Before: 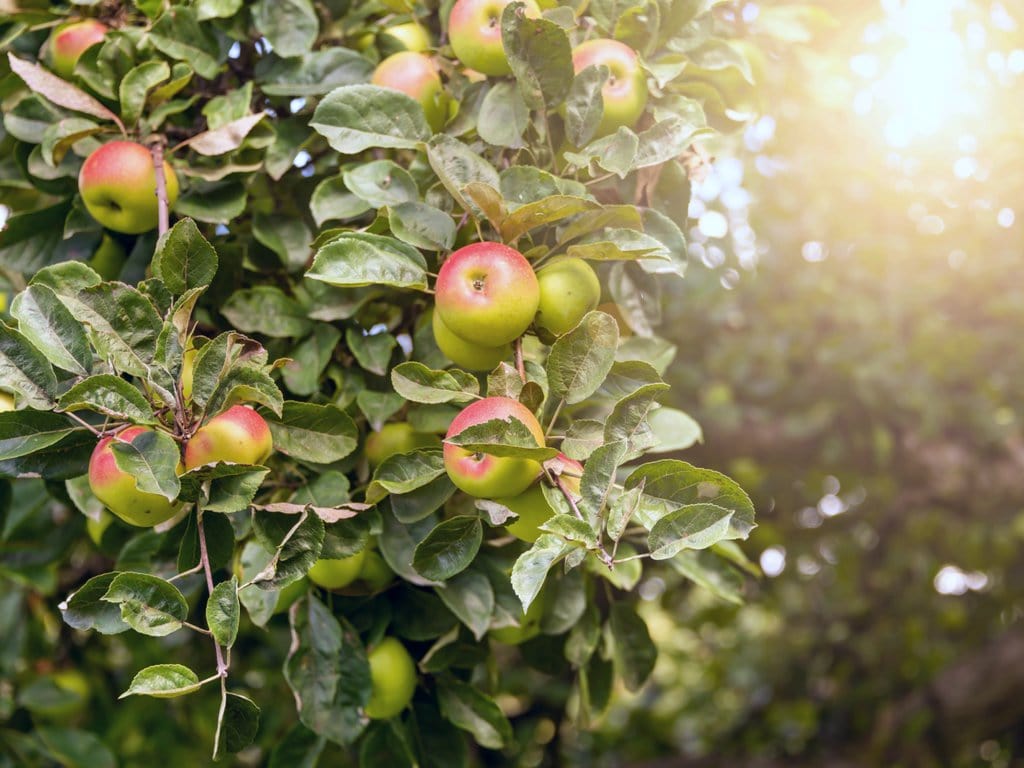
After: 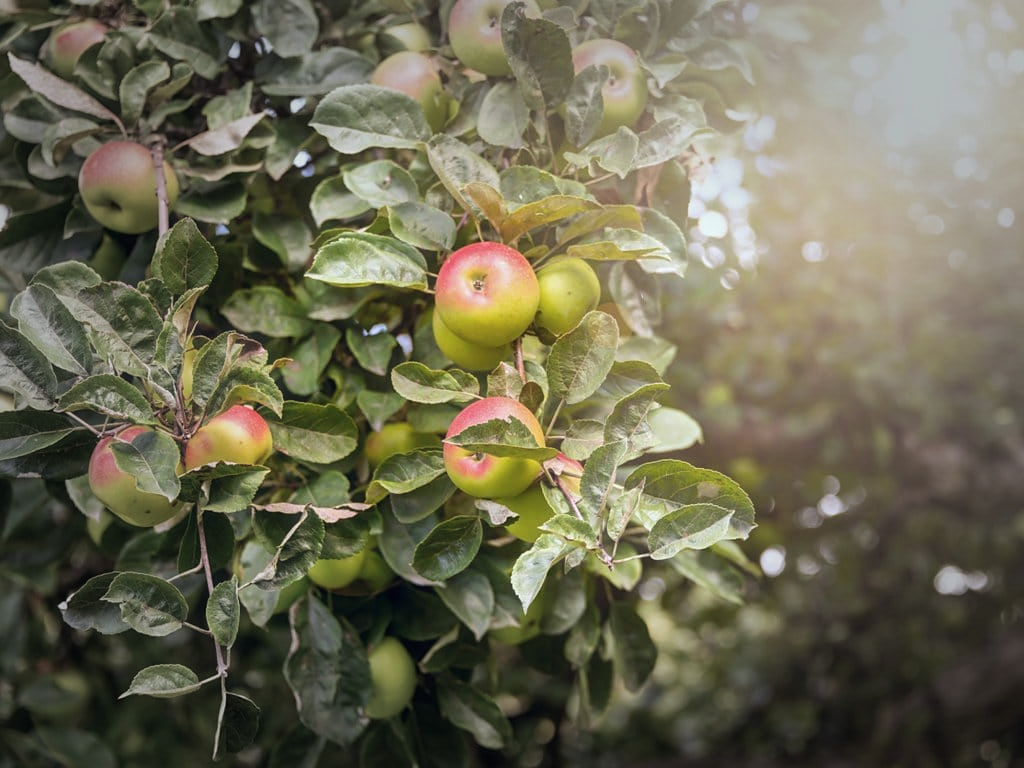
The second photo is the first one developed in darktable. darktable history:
haze removal: strength -0.1, adaptive false
vignetting: fall-off start 48.41%, automatic ratio true, width/height ratio 1.29, unbound false
sharpen: amount 0.2
